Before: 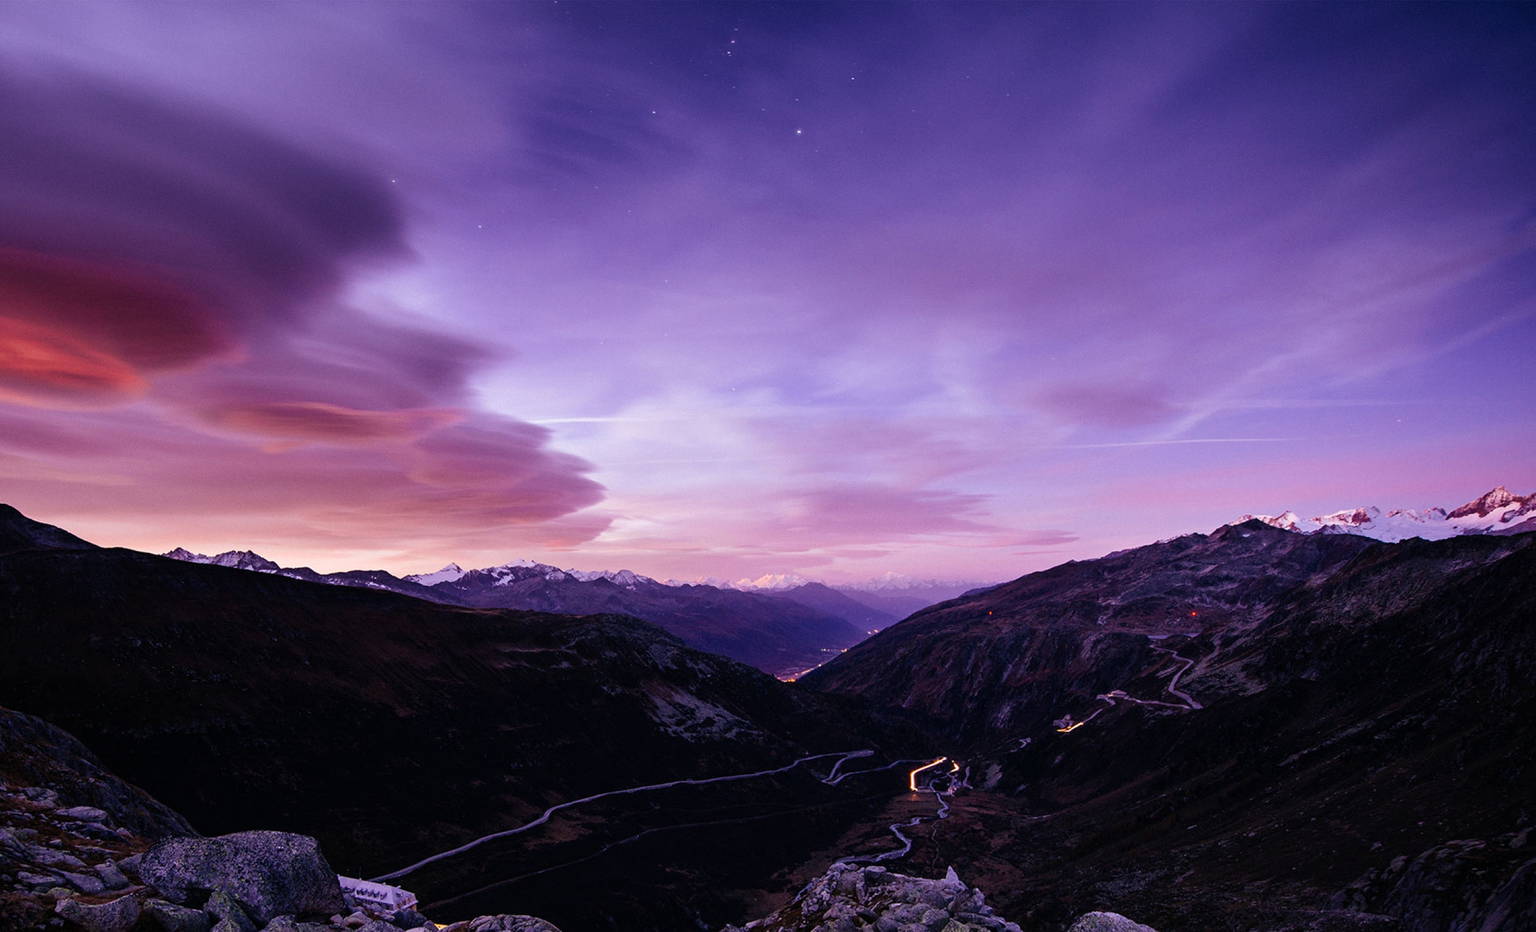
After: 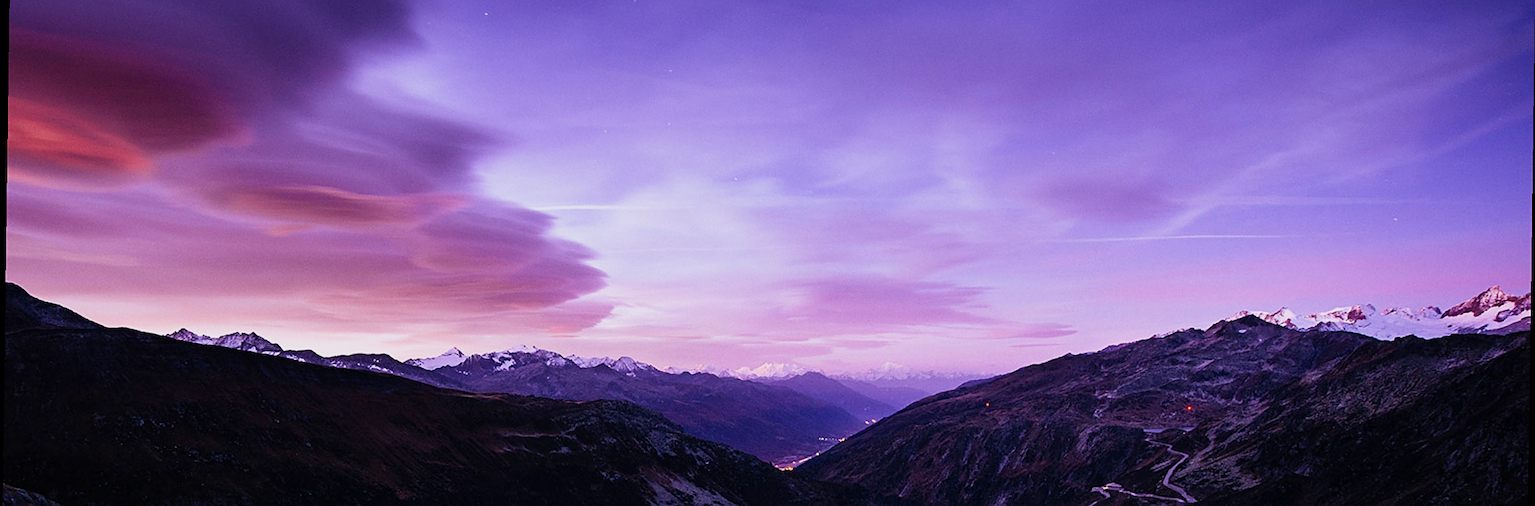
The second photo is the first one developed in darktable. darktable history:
graduated density: hue 238.83°, saturation 50%
rotate and perspective: rotation 0.8°, automatic cropping off
crop and rotate: top 23.043%, bottom 23.437%
base curve: curves: ch0 [(0, 0) (0.088, 0.125) (0.176, 0.251) (0.354, 0.501) (0.613, 0.749) (1, 0.877)], preserve colors none
sharpen: on, module defaults
white balance: red 0.98, blue 1.034
